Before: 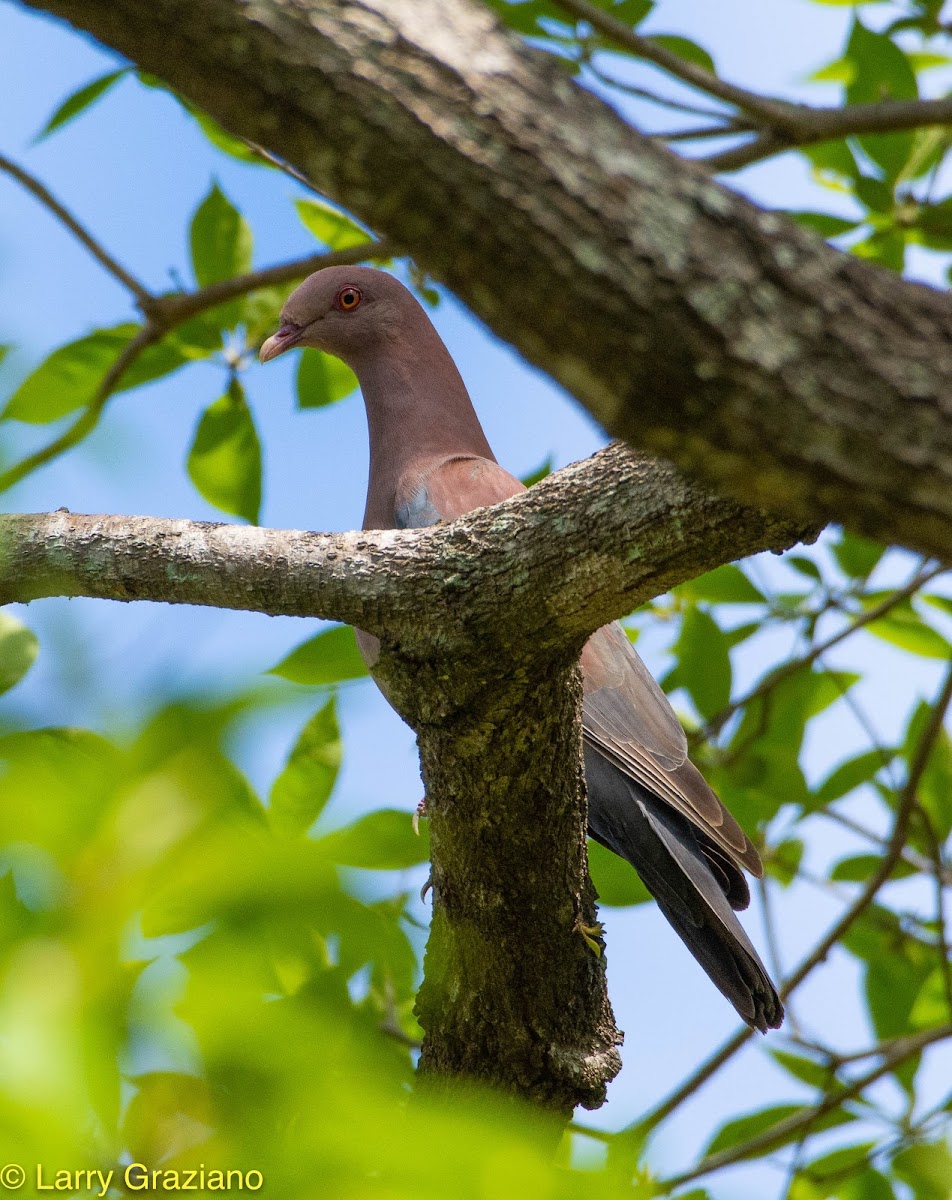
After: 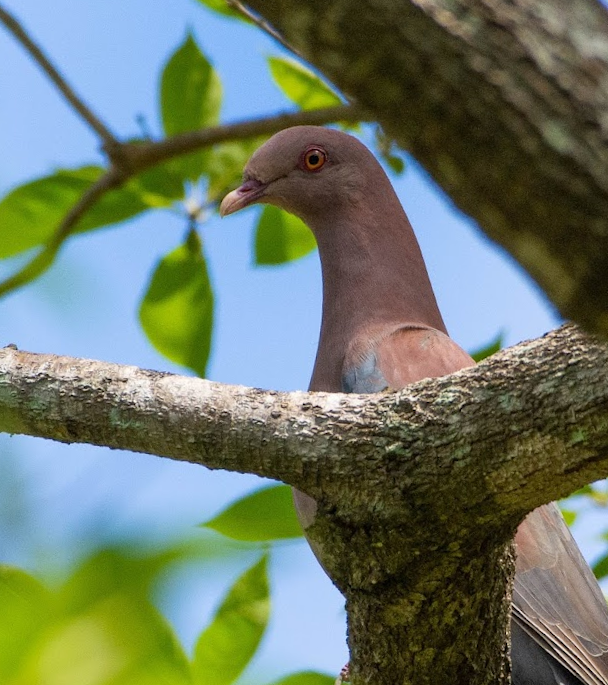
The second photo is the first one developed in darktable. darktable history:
crop and rotate: angle -4.66°, left 1.994%, top 6.979%, right 27.748%, bottom 30.237%
